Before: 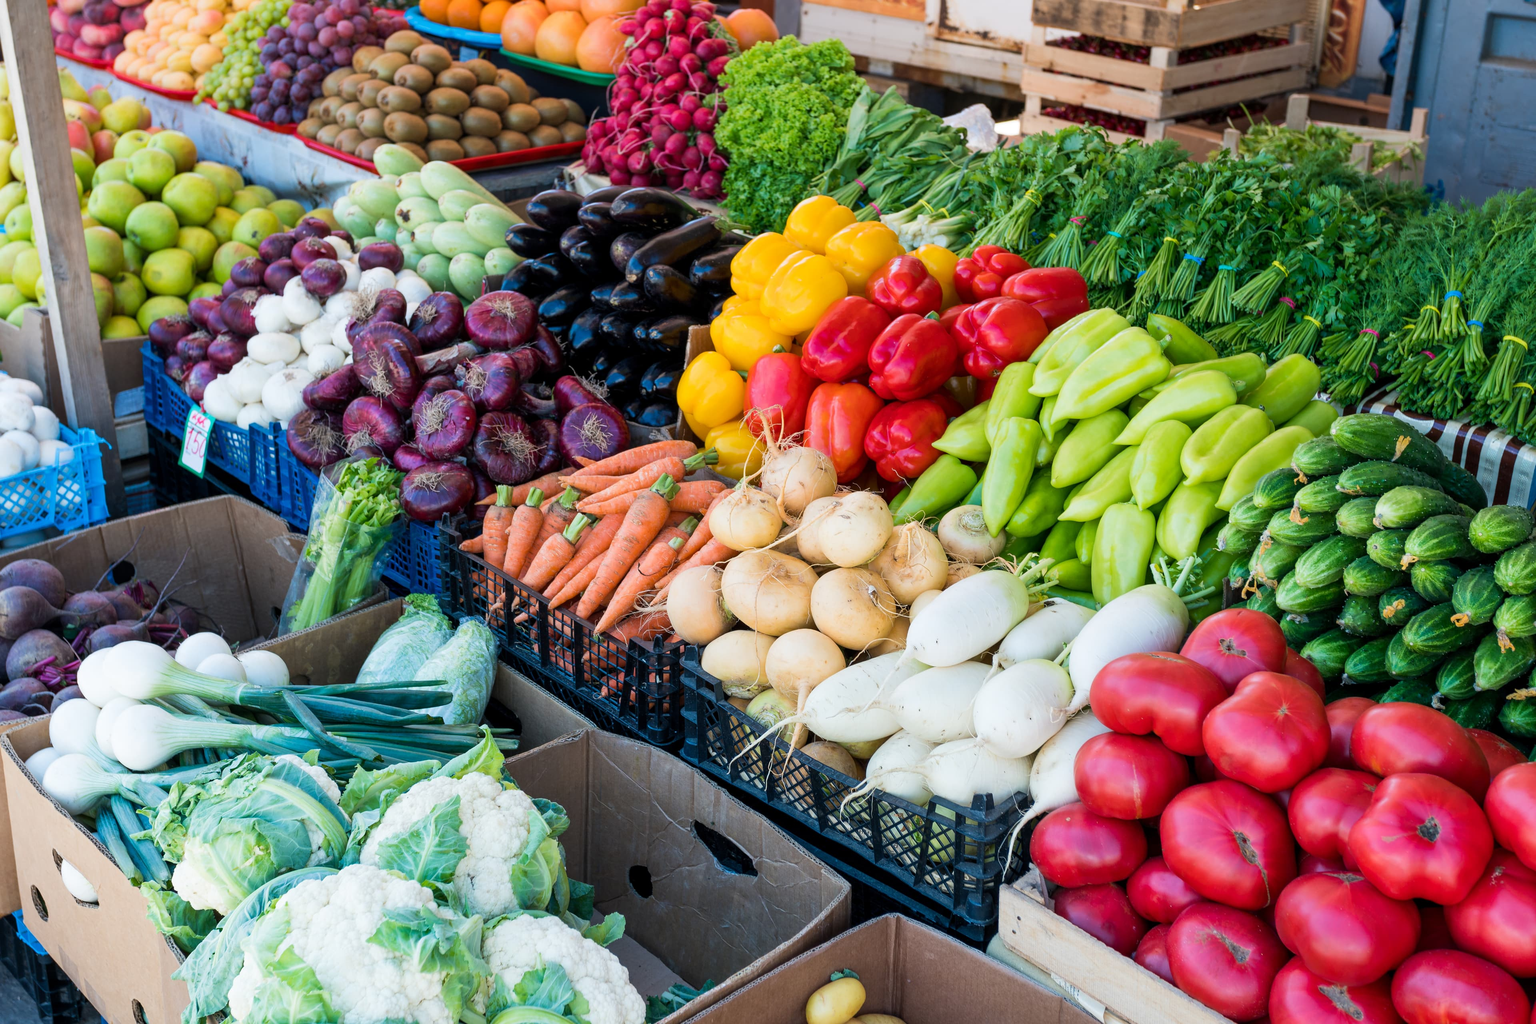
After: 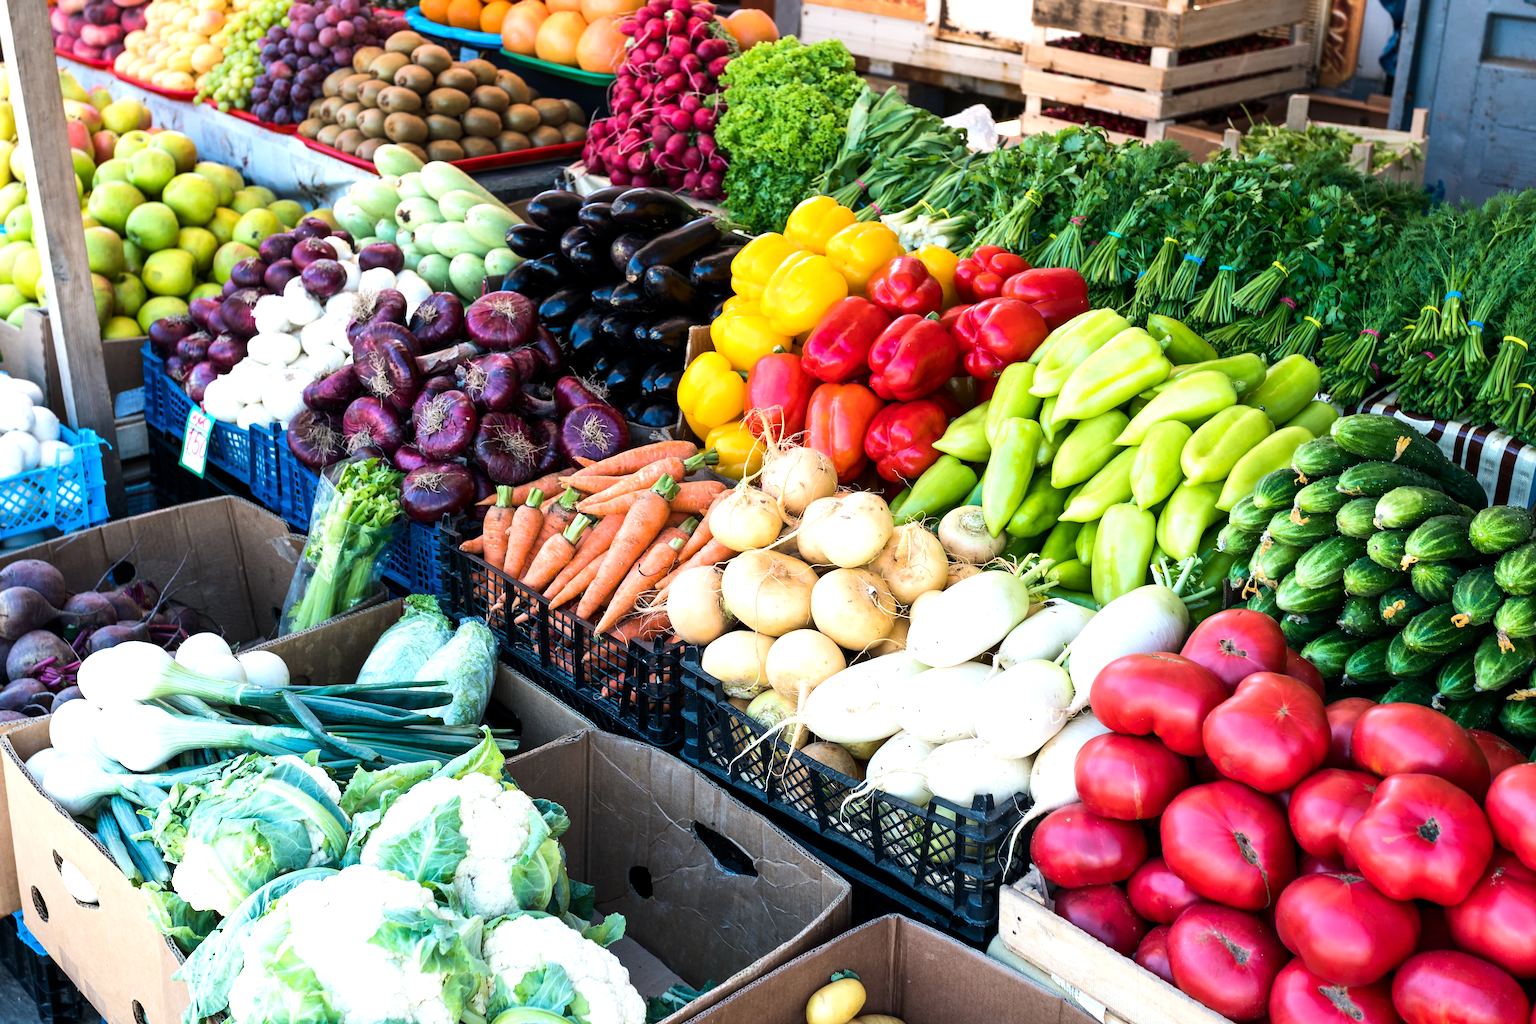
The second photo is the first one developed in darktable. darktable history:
tone equalizer: -8 EV -0.749 EV, -7 EV -0.684 EV, -6 EV -0.626 EV, -5 EV -0.412 EV, -3 EV 0.383 EV, -2 EV 0.6 EV, -1 EV 0.692 EV, +0 EV 0.768 EV, edges refinement/feathering 500, mask exposure compensation -1.57 EV, preserve details no
